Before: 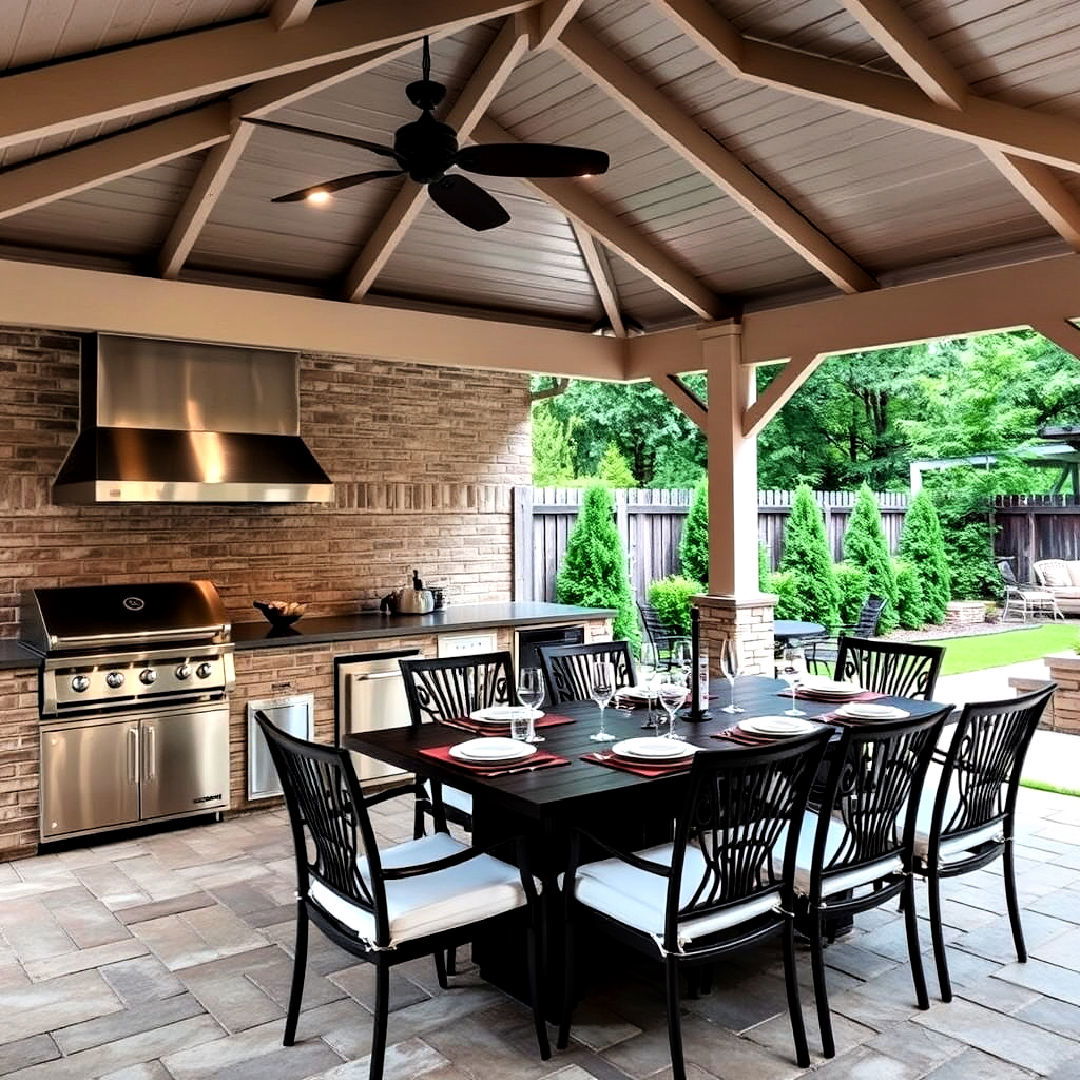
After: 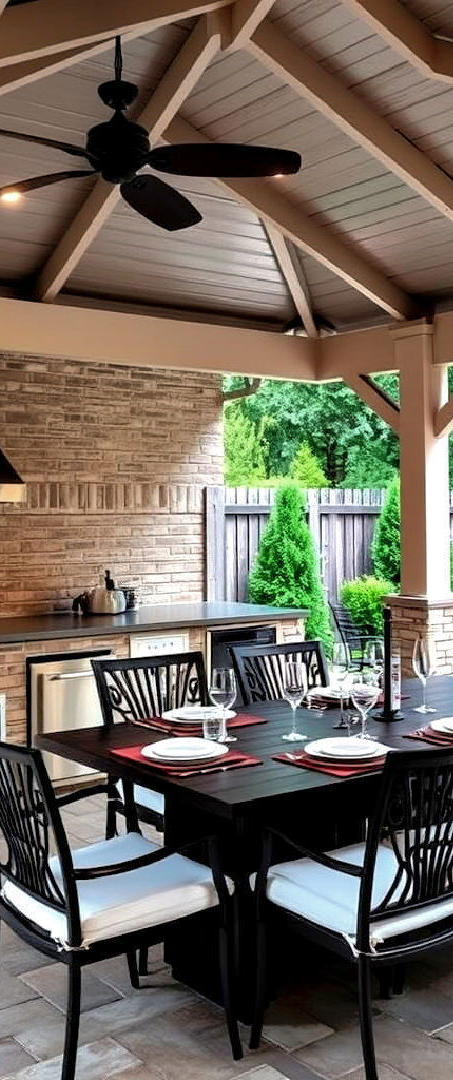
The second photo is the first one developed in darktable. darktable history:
crop: left 28.56%, right 29.489%
shadows and highlights: on, module defaults
